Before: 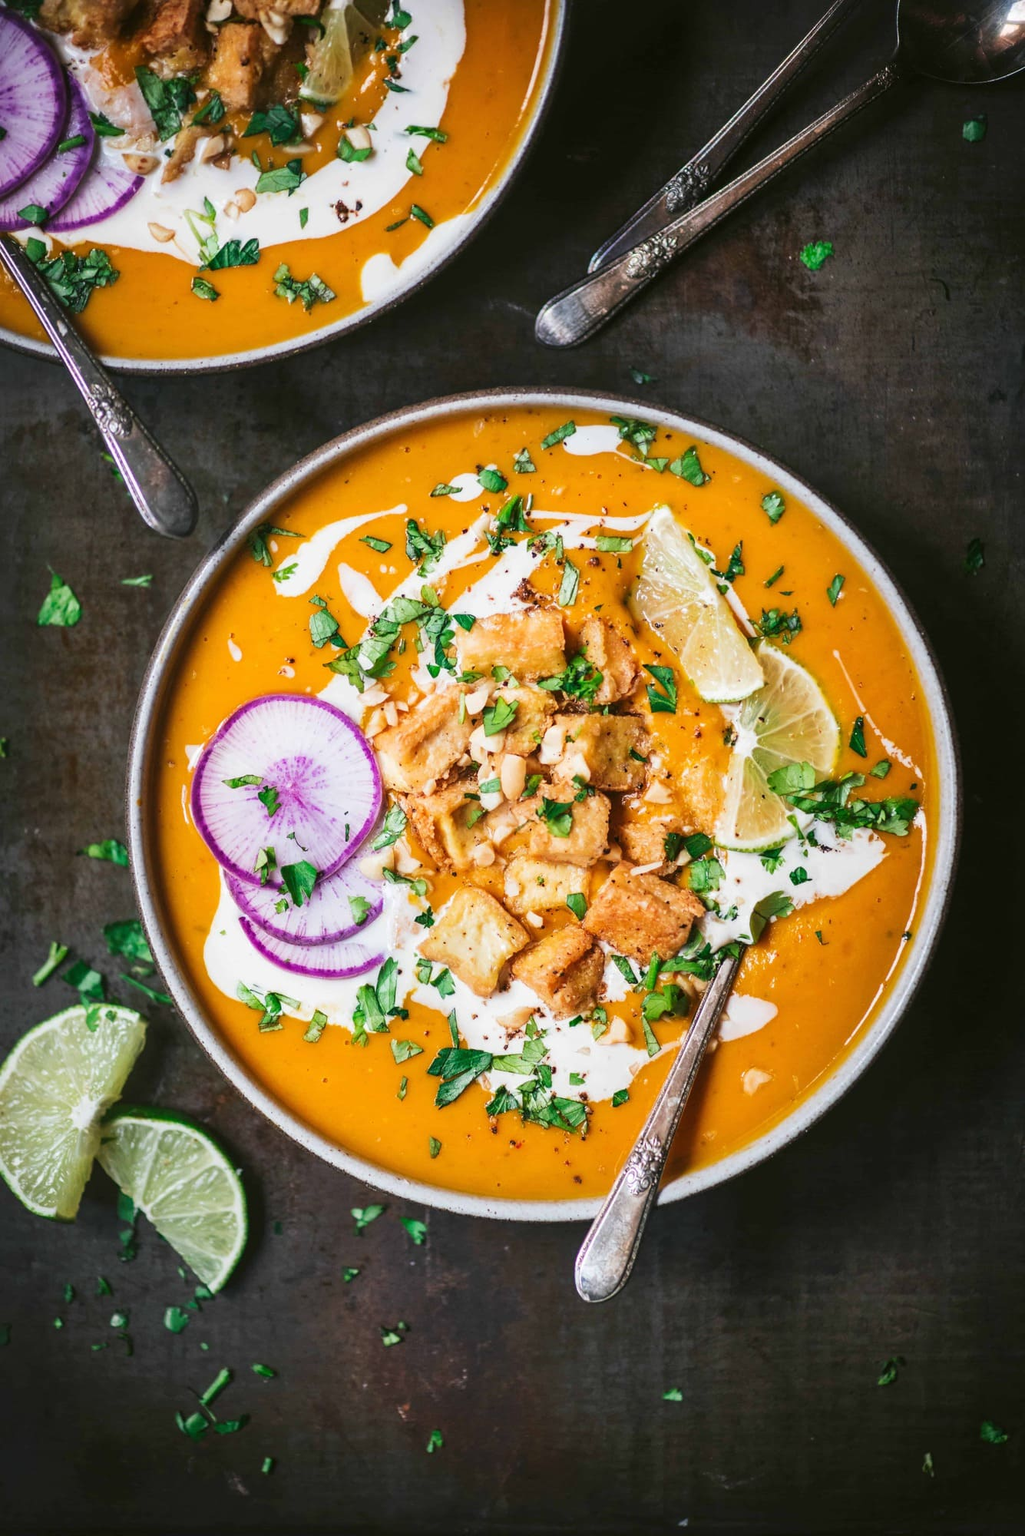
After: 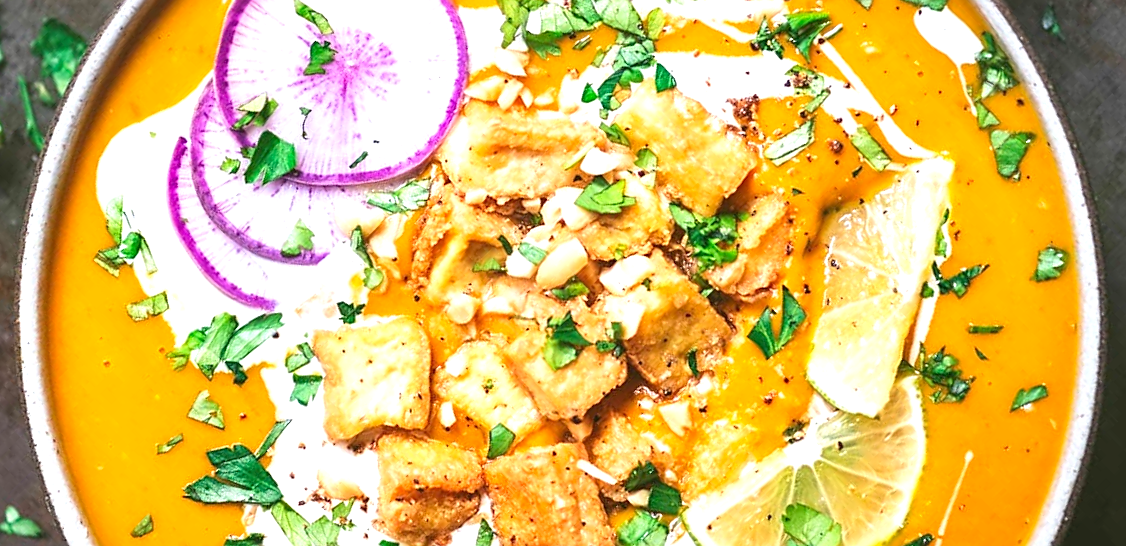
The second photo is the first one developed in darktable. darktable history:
contrast brightness saturation: contrast -0.125
crop and rotate: angle -45.94°, top 16.262%, right 0.87%, bottom 11.712%
sharpen: on, module defaults
exposure: black level correction 0.001, exposure 0.957 EV, compensate highlight preservation false
